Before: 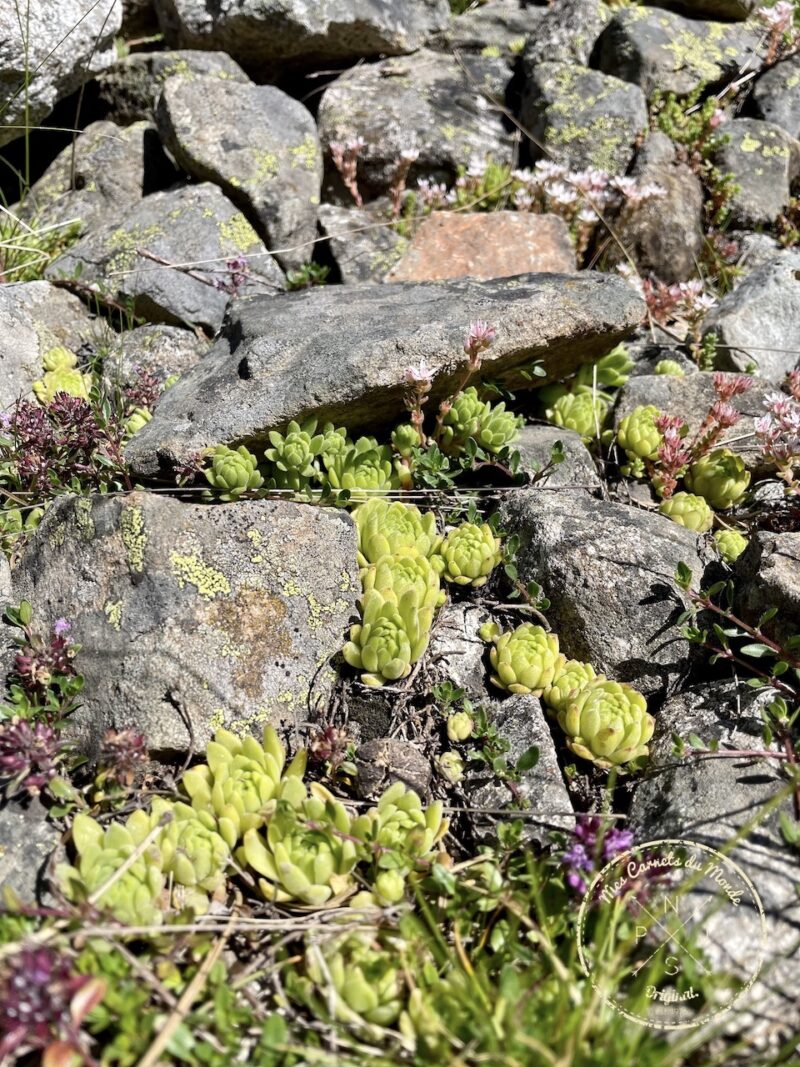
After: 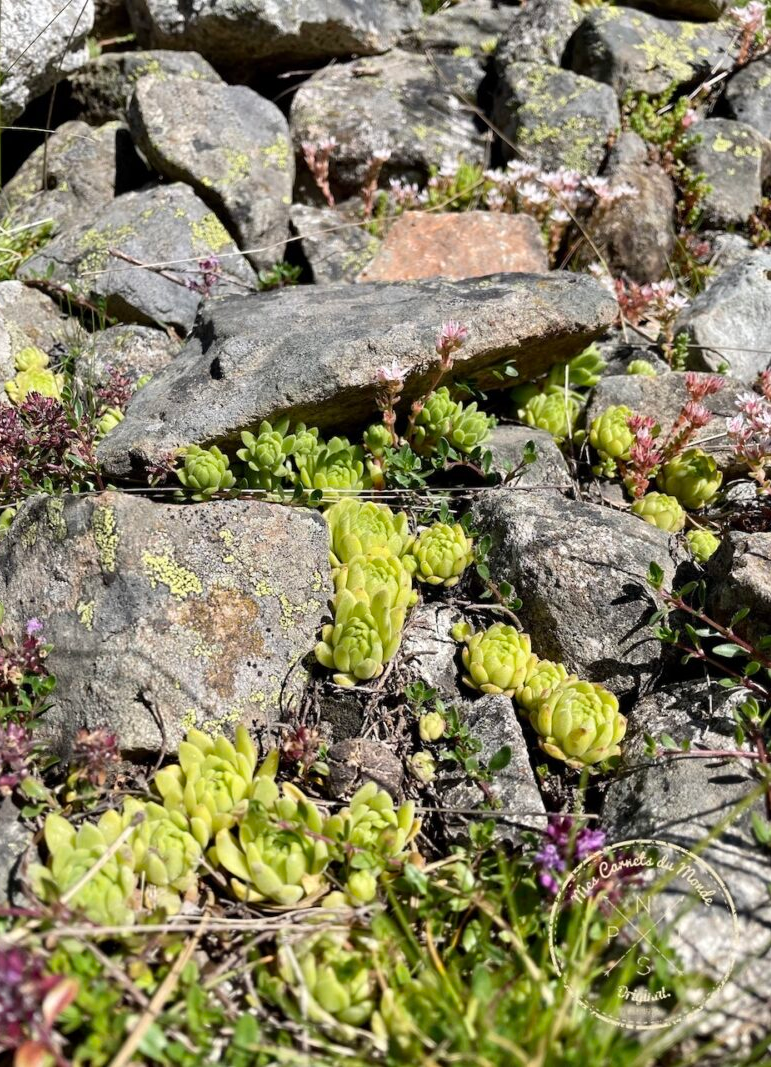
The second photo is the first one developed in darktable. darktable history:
crop and rotate: left 3.507%
